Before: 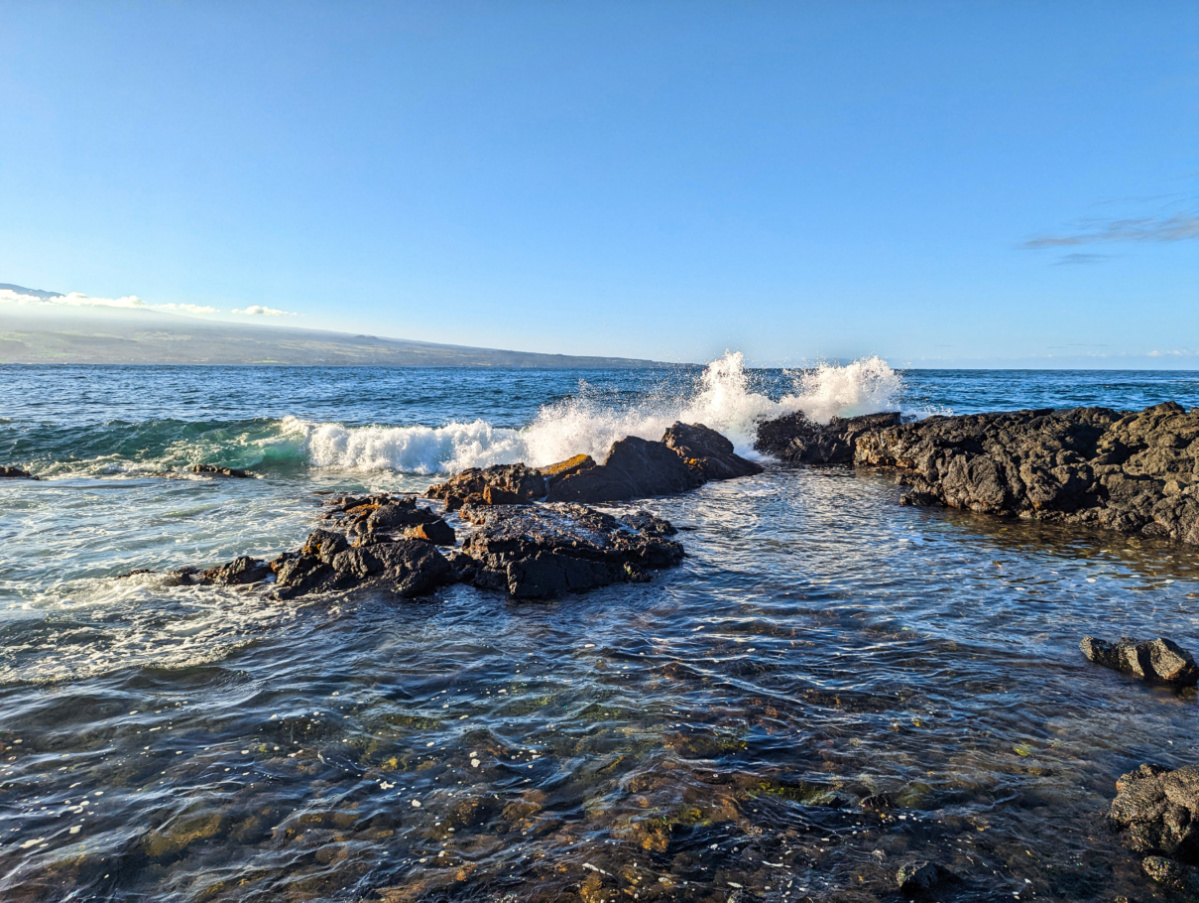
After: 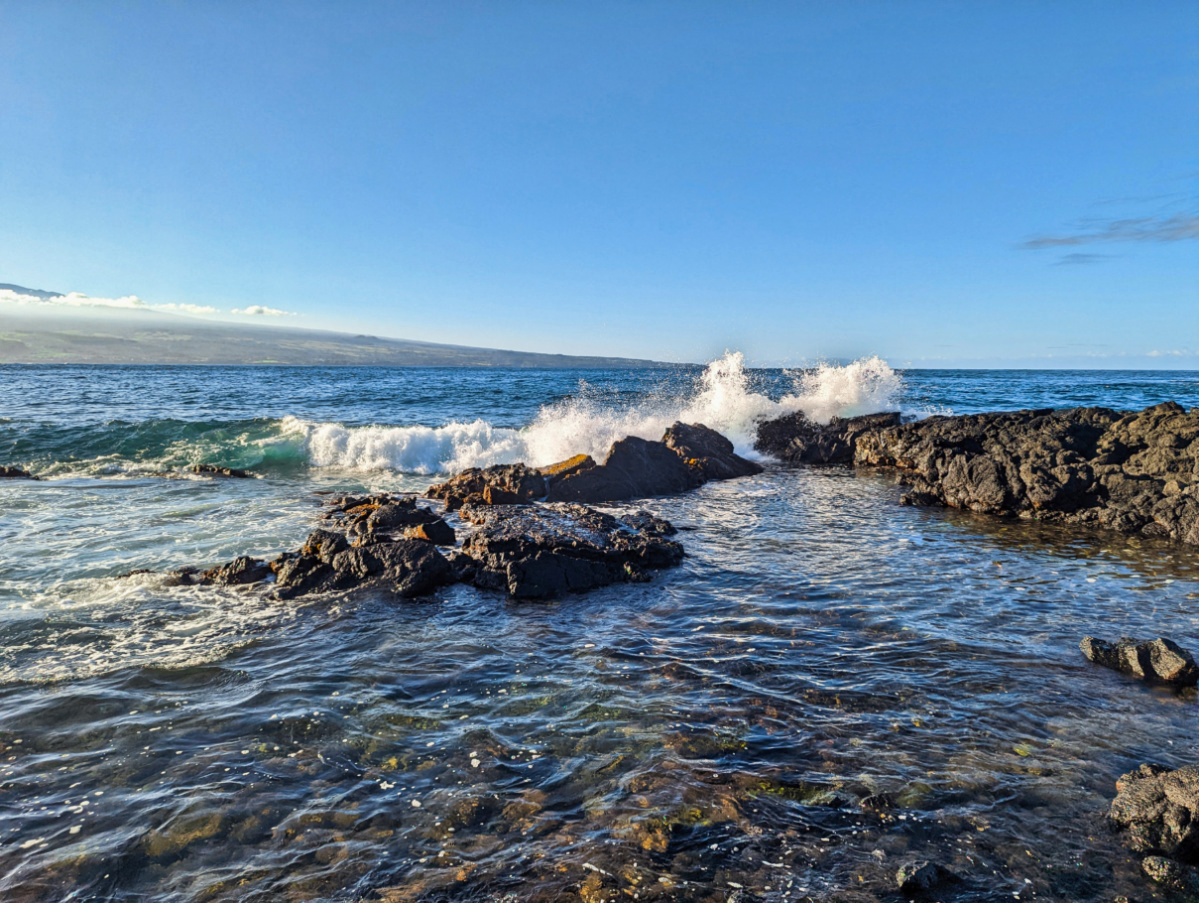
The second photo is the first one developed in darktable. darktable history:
shadows and highlights: shadows 43.85, white point adjustment -1.63, soften with gaussian
